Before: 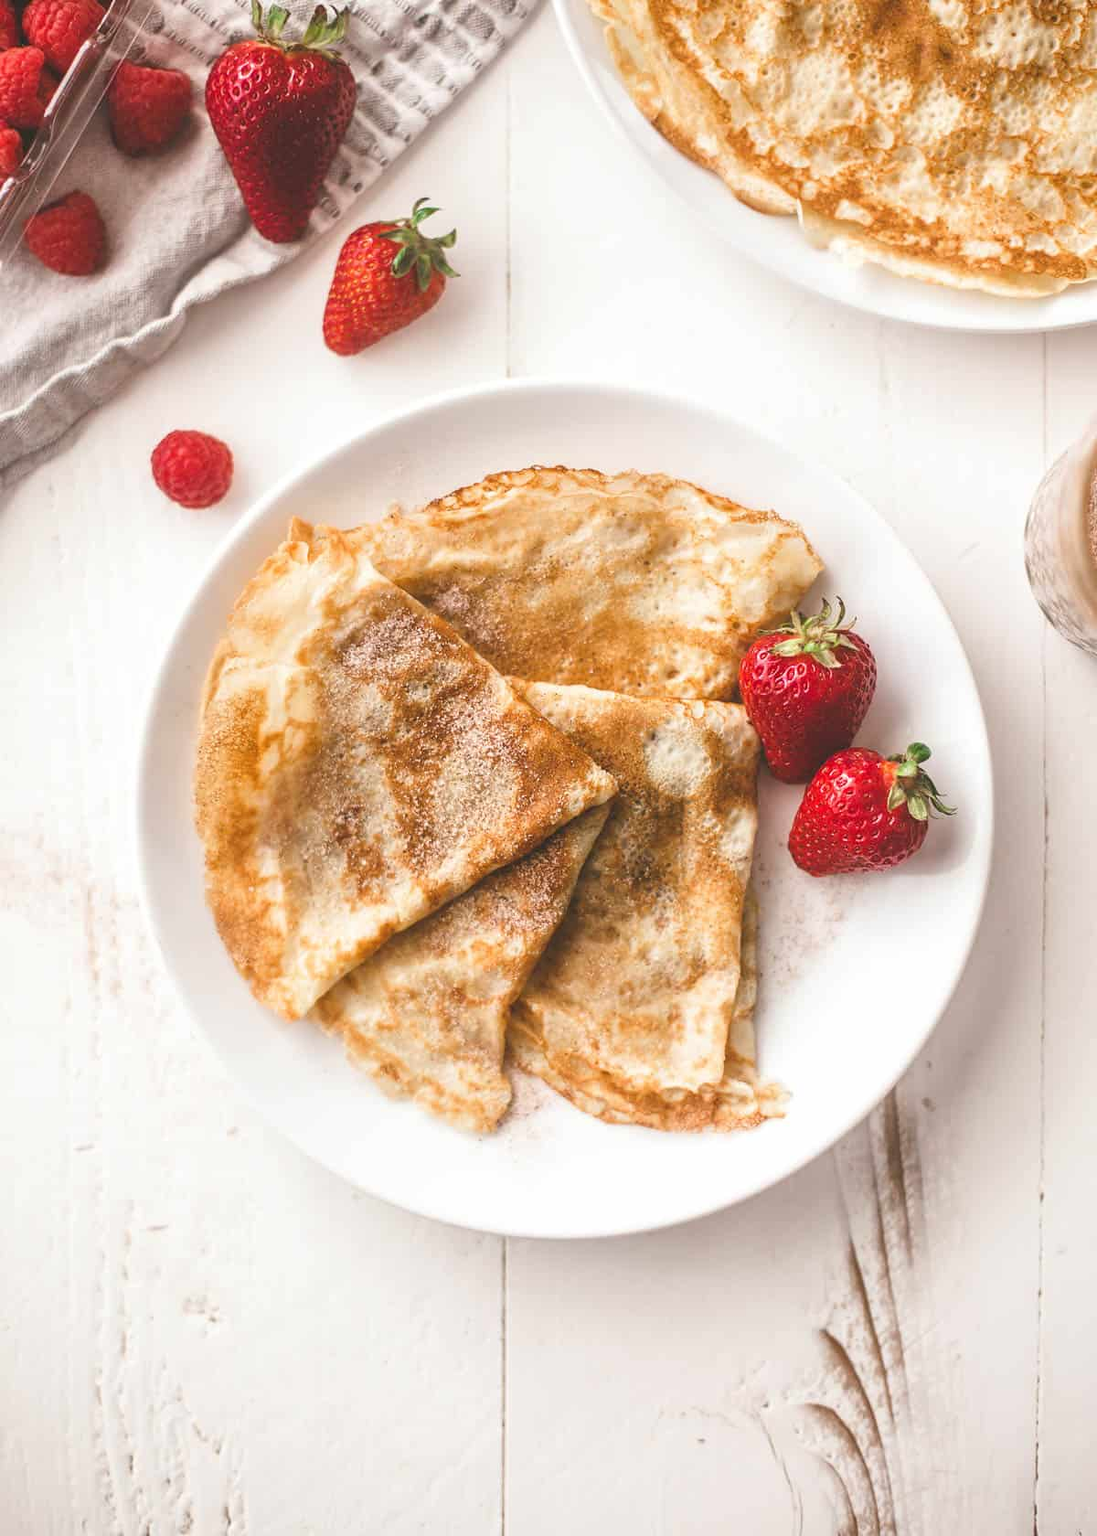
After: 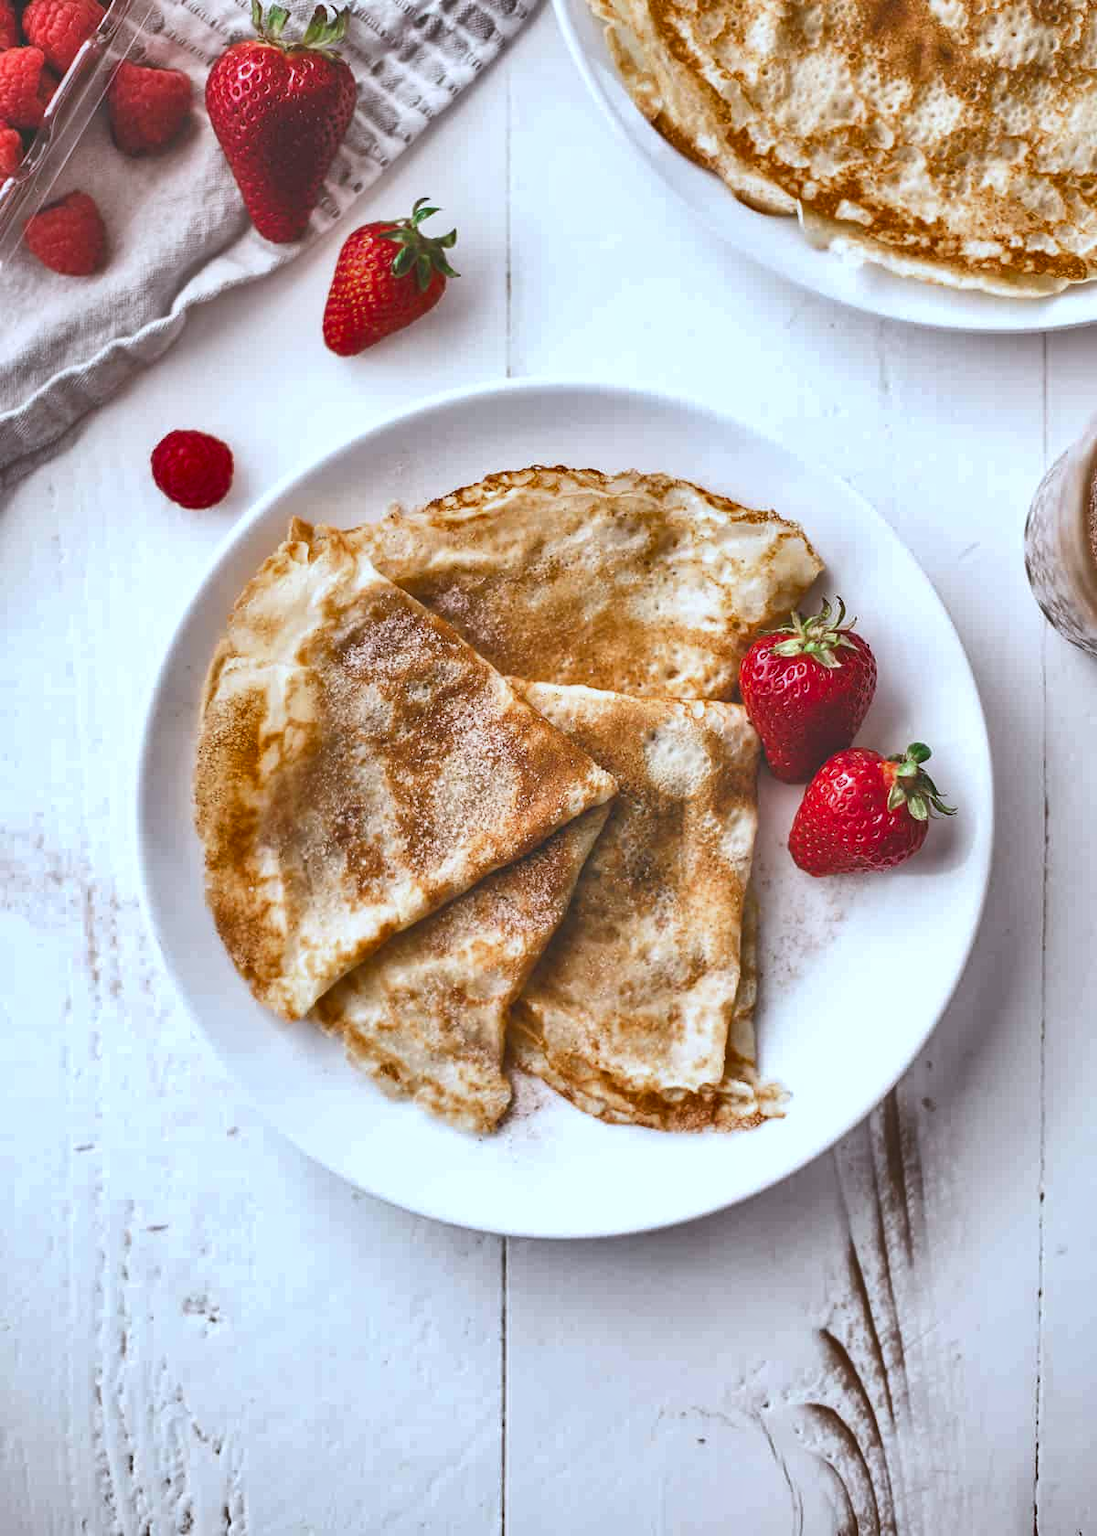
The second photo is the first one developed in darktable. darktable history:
shadows and highlights: shadows 76.21, highlights -60.87, soften with gaussian
color calibration: gray › normalize channels true, x 0.37, y 0.382, temperature 4315 K, gamut compression 0.008
